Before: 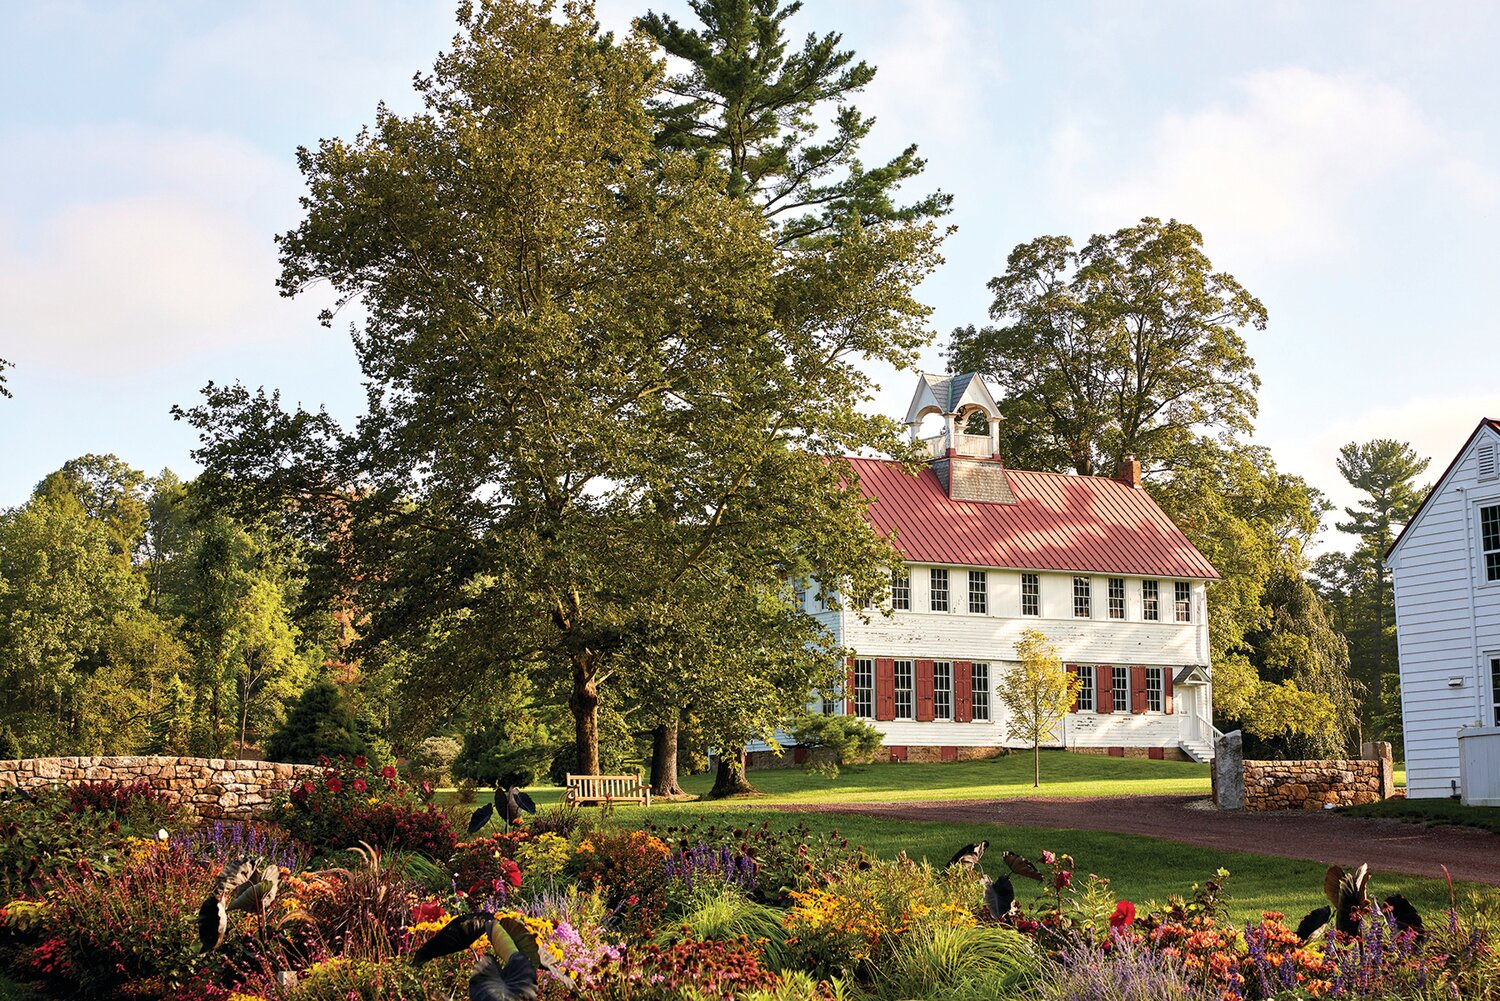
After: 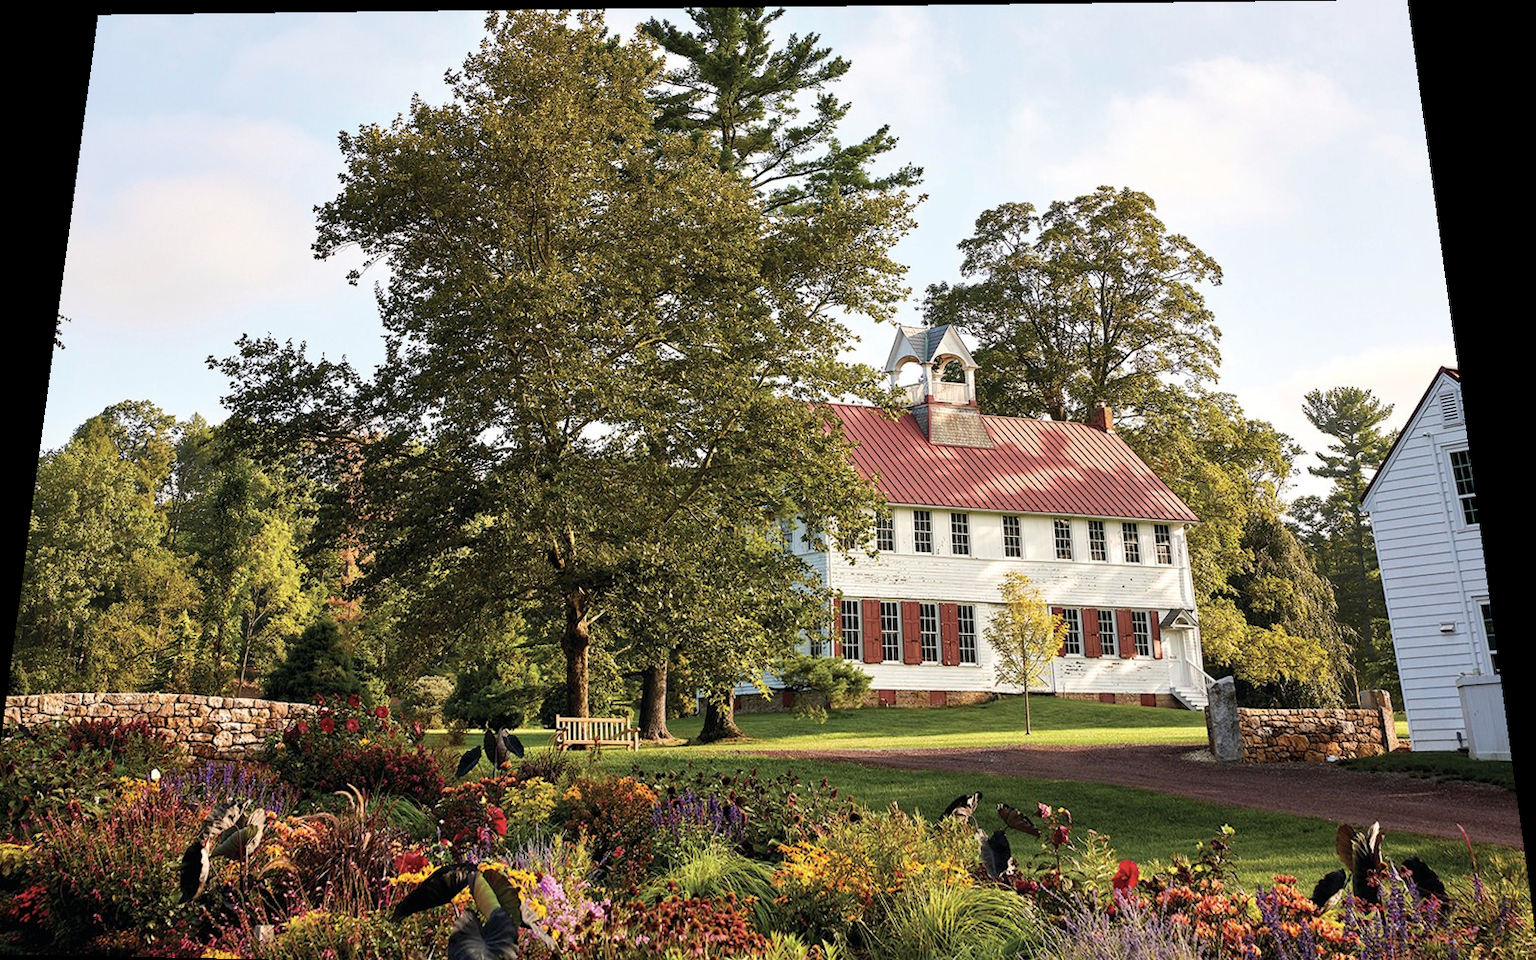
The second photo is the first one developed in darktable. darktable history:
rotate and perspective: rotation 0.128°, lens shift (vertical) -0.181, lens shift (horizontal) -0.044, shear 0.001, automatic cropping off
crop: left 1.743%, right 0.268%, bottom 2.011%
contrast brightness saturation: saturation -0.1
